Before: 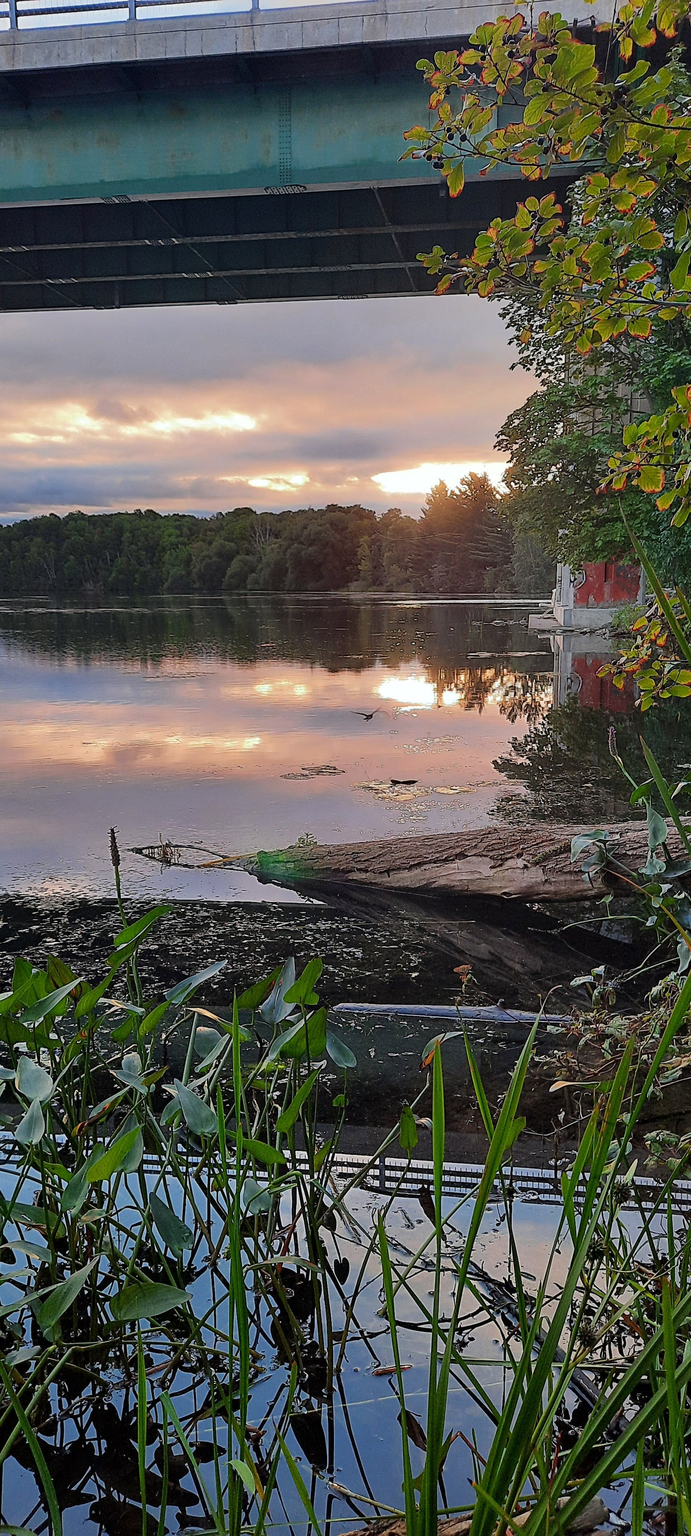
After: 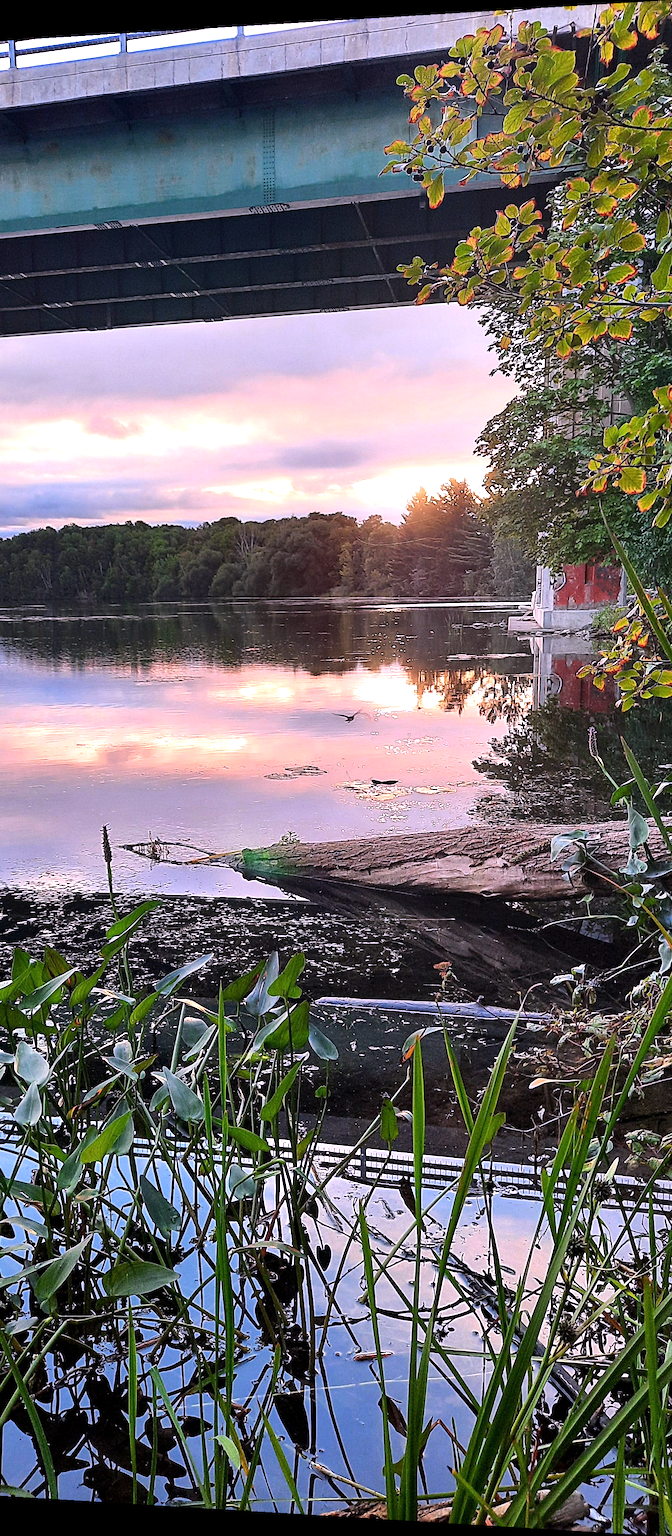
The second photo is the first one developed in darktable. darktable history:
tone equalizer: -8 EV -0.417 EV, -7 EV -0.389 EV, -6 EV -0.333 EV, -5 EV -0.222 EV, -3 EV 0.222 EV, -2 EV 0.333 EV, -1 EV 0.389 EV, +0 EV 0.417 EV, edges refinement/feathering 500, mask exposure compensation -1.57 EV, preserve details no
exposure: black level correction 0.001, exposure 0.5 EV, compensate exposure bias true, compensate highlight preservation false
white balance: red 1.066, blue 1.119
rotate and perspective: lens shift (horizontal) -0.055, automatic cropping off
color balance: input saturation 99%
